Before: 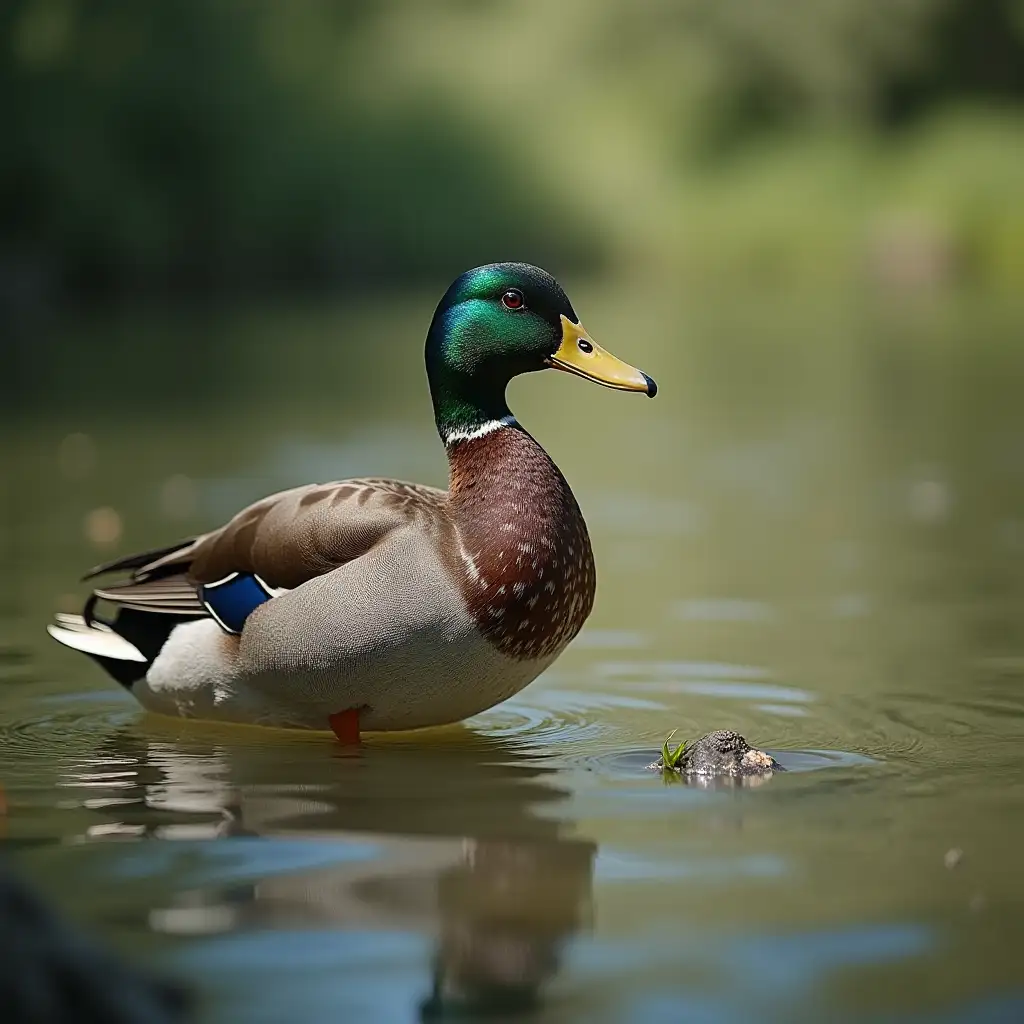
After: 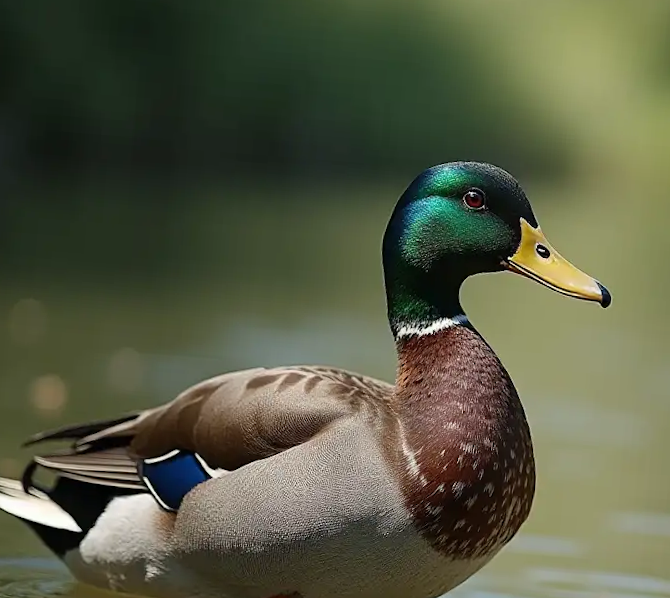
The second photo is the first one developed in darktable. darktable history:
crop and rotate: angle -4.43°, left 2.149%, top 6.897%, right 27.508%, bottom 30.362%
